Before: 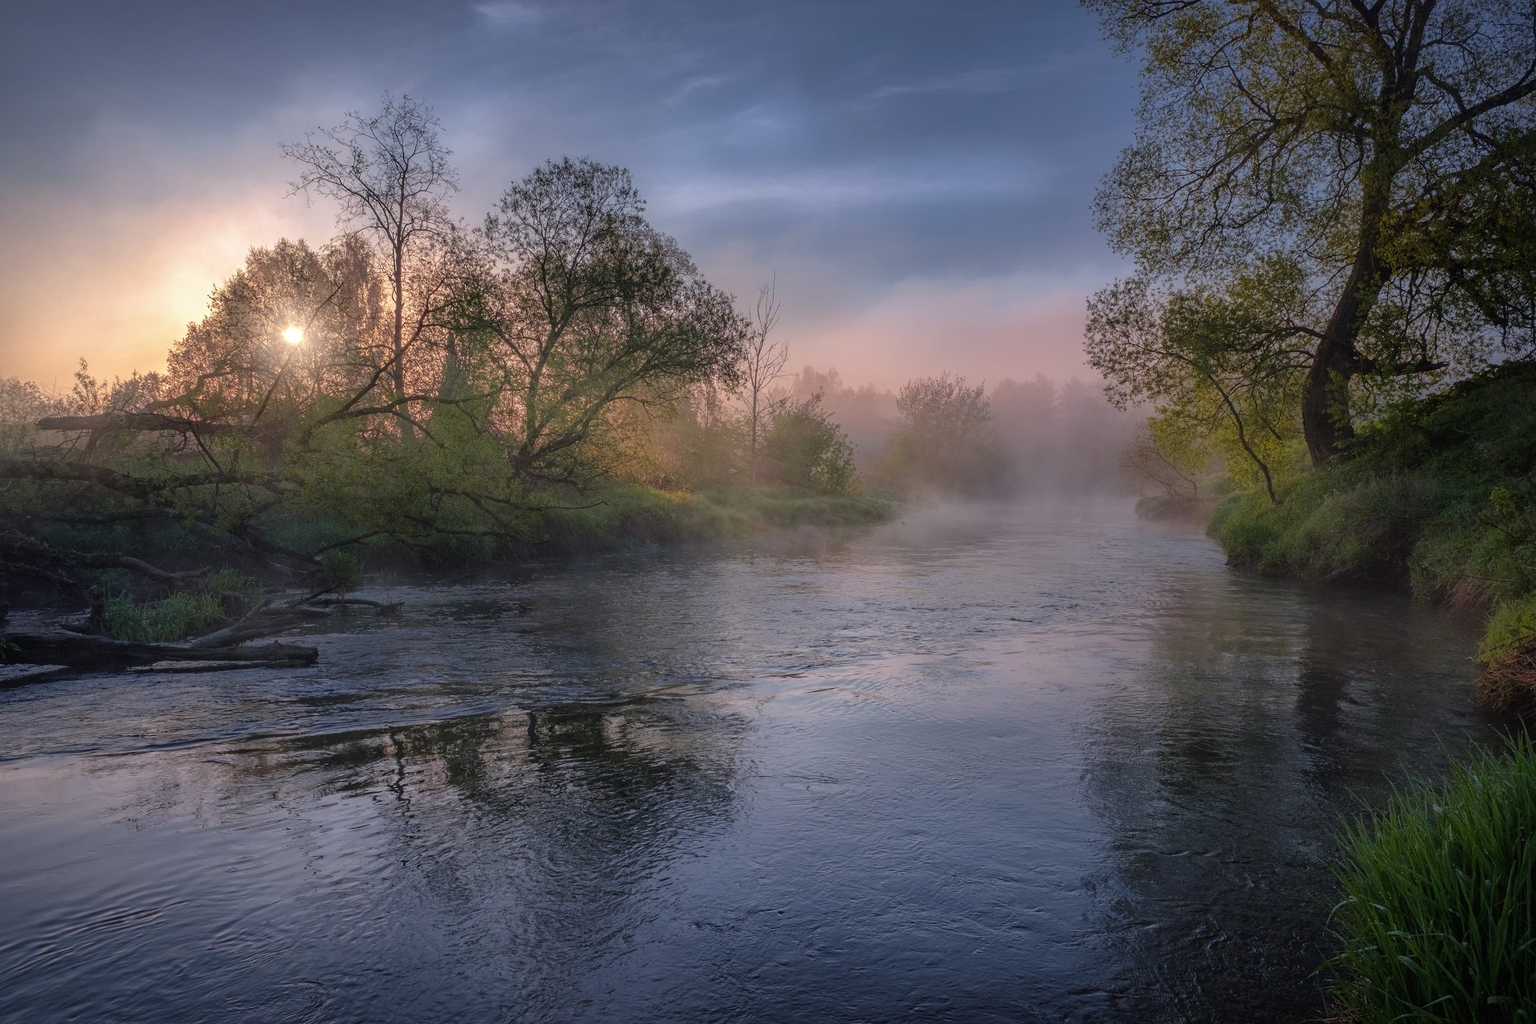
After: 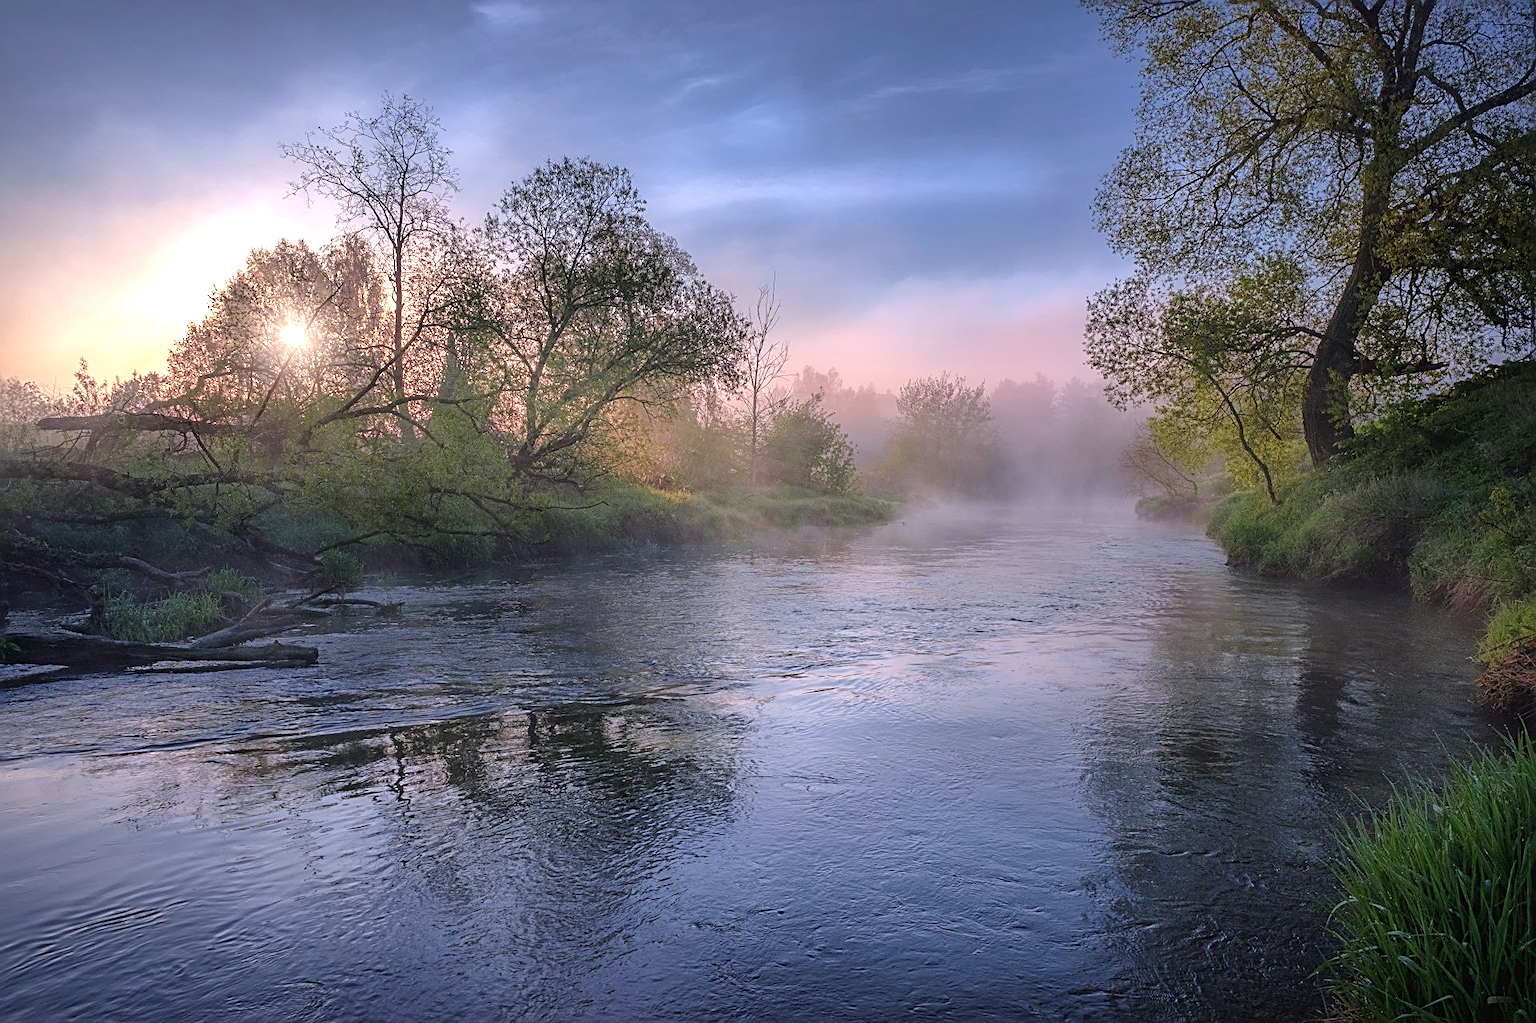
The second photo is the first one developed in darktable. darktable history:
crop: bottom 0.061%
sharpen: radius 2.551, amount 0.639
color calibration: illuminant as shot in camera, x 0.358, y 0.373, temperature 4628.91 K
exposure: black level correction 0, exposure 0.695 EV, compensate exposure bias true, compensate highlight preservation false
